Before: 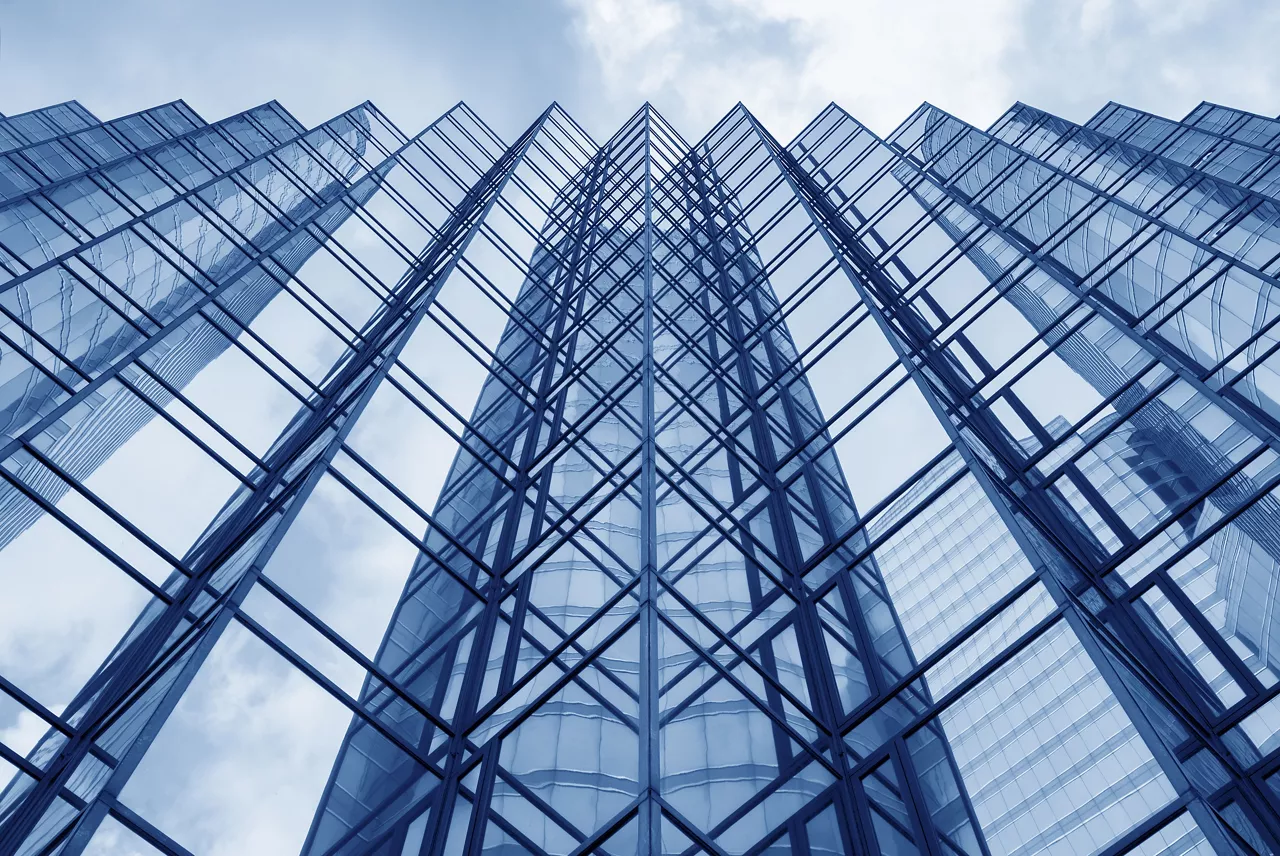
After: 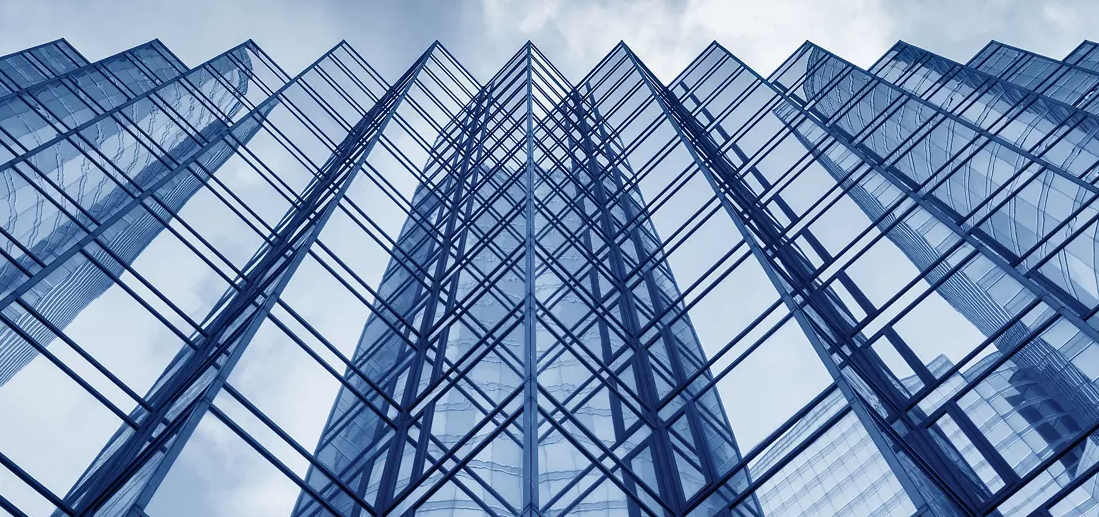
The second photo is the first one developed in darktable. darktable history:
crop and rotate: left 9.235%, top 7.288%, right 4.896%, bottom 32.243%
shadows and highlights: shadows 75.28, highlights -60.96, soften with gaussian
